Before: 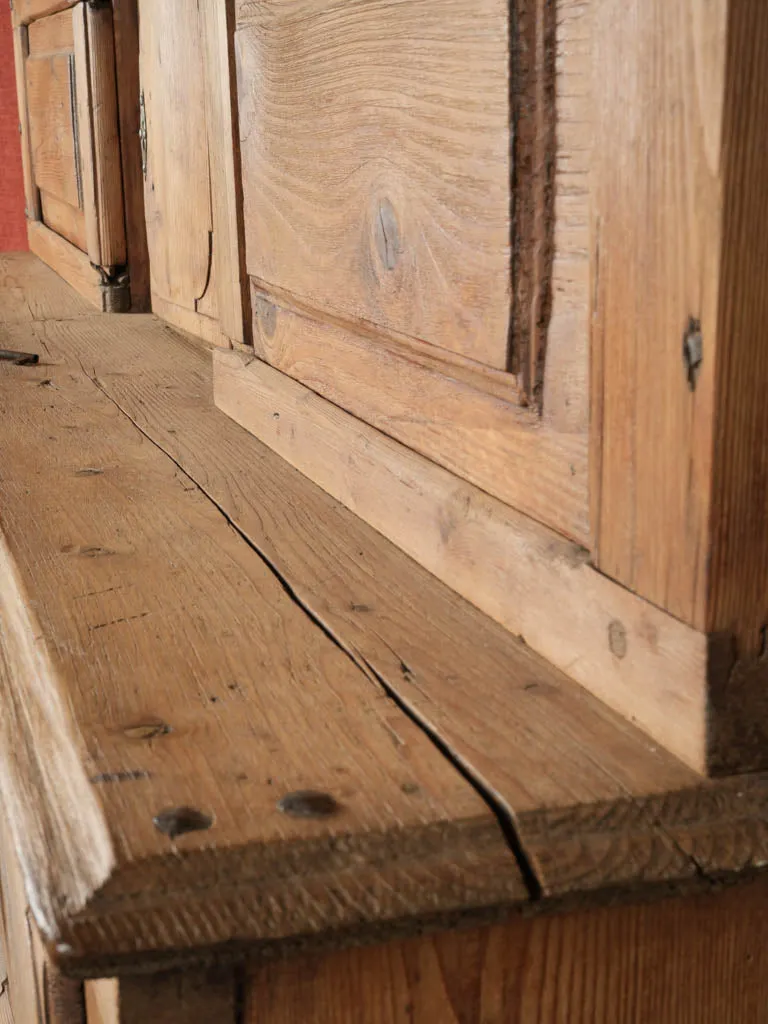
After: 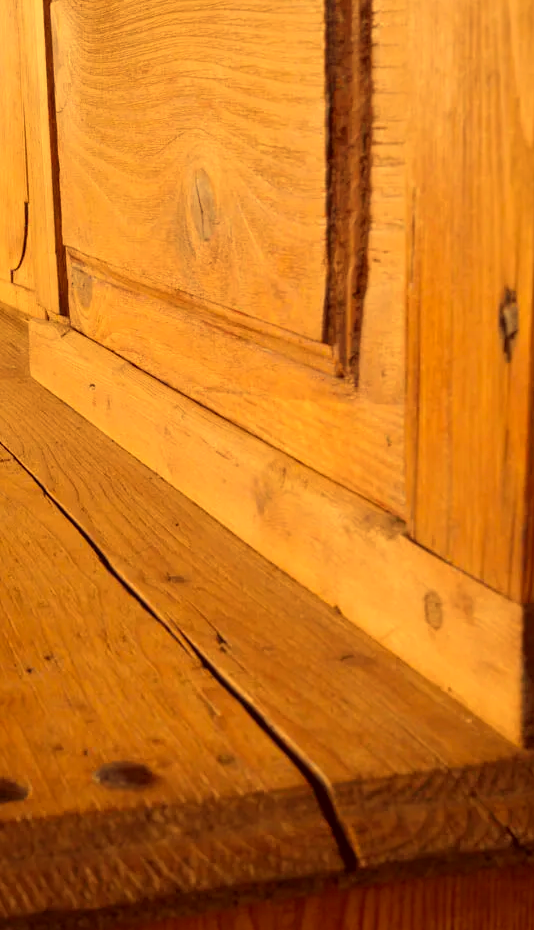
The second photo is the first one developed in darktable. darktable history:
white balance: red 1.123, blue 0.83
color correction: highlights a* 10.12, highlights b* 39.04, shadows a* 14.62, shadows b* 3.37
crop and rotate: left 24.034%, top 2.838%, right 6.406%, bottom 6.299%
